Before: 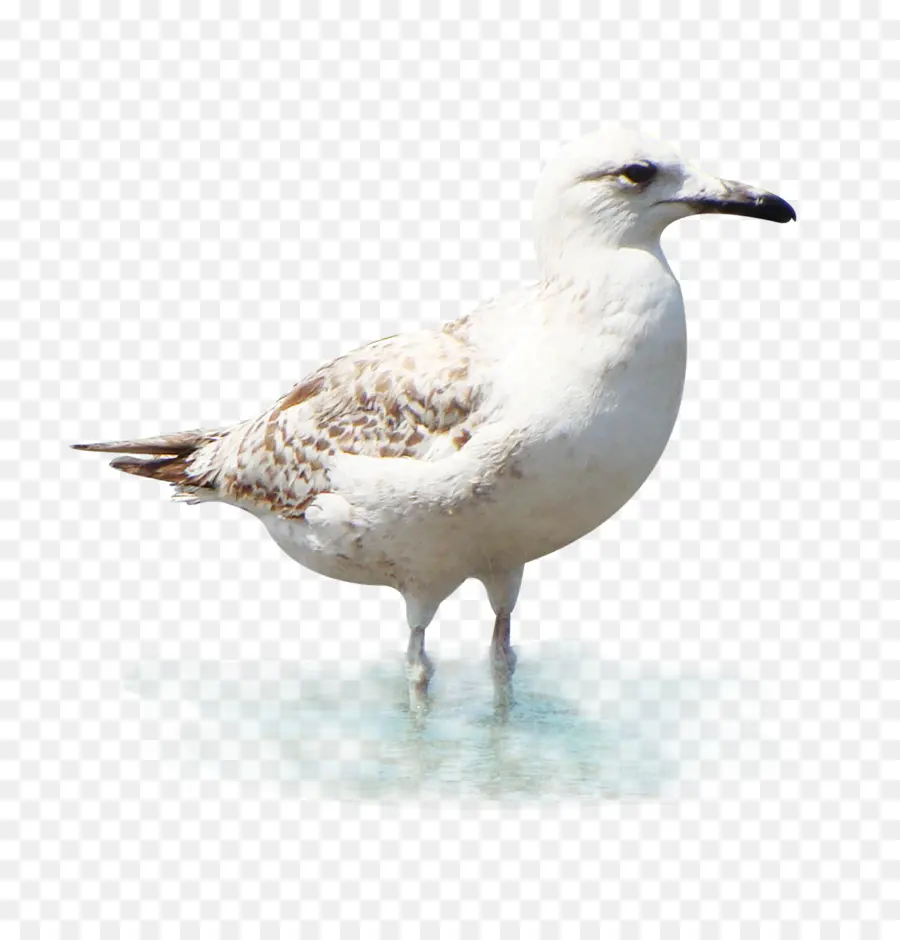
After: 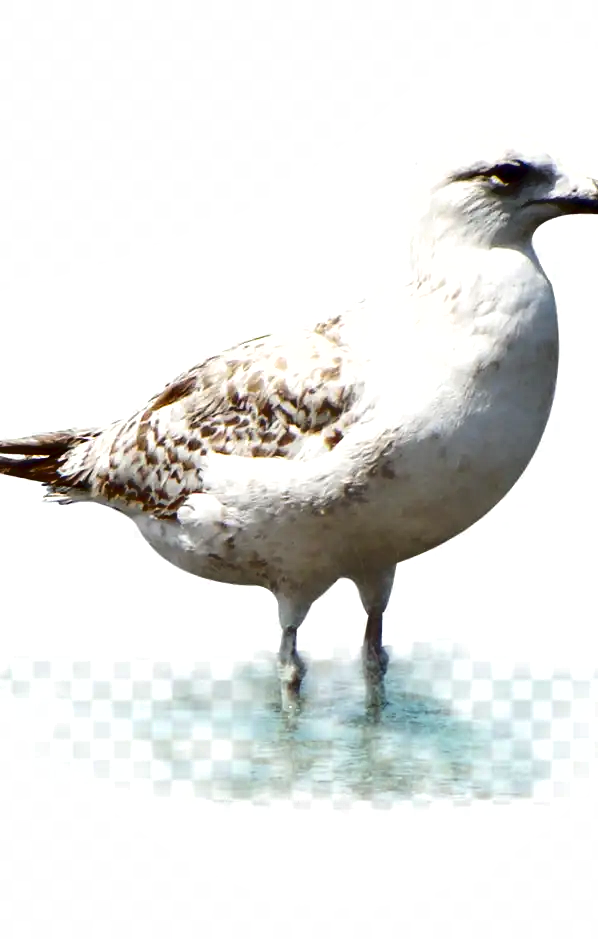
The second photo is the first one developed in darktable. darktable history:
tone equalizer: -8 EV -0.431 EV, -7 EV -0.38 EV, -6 EV -0.356 EV, -5 EV -0.237 EV, -3 EV 0.212 EV, -2 EV 0.343 EV, -1 EV 0.384 EV, +0 EV 0.394 EV, smoothing diameter 24.81%, edges refinement/feathering 8.96, preserve details guided filter
crop and rotate: left 14.328%, right 19.194%
exposure: black level correction 0.009, exposure -0.164 EV, compensate highlight preservation false
shadows and highlights: low approximation 0.01, soften with gaussian
base curve: curves: ch0 [(0, 0) (0.297, 0.298) (1, 1)], preserve colors none
